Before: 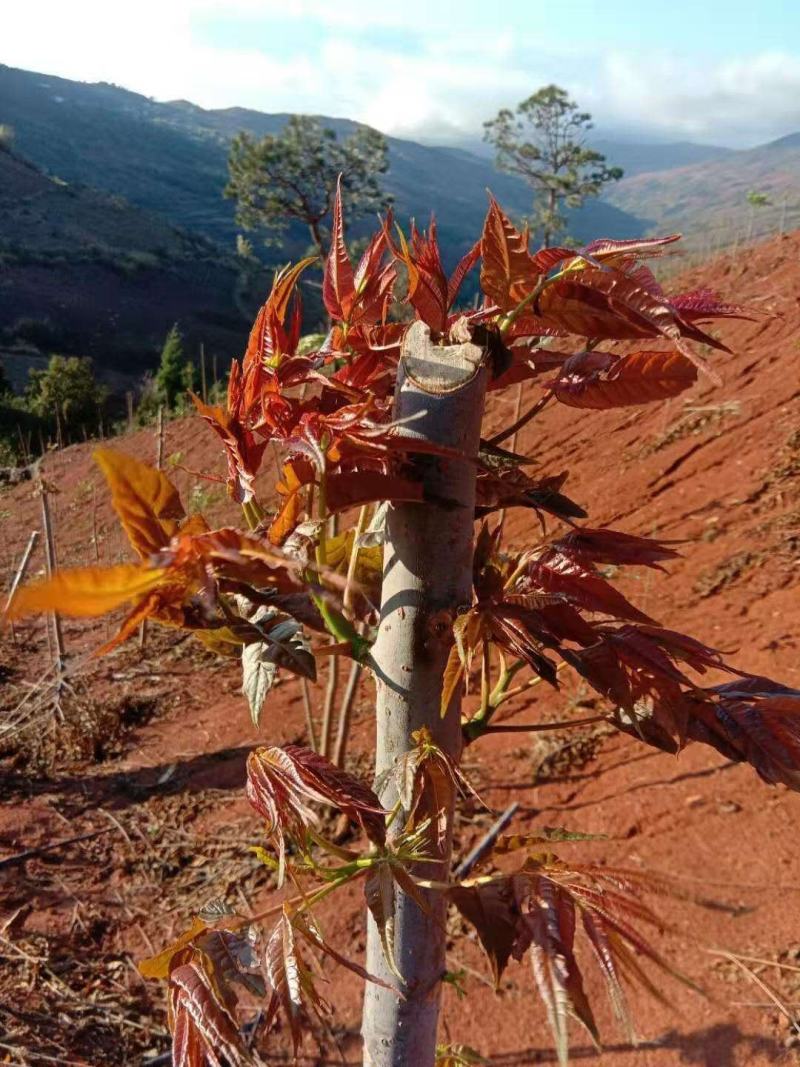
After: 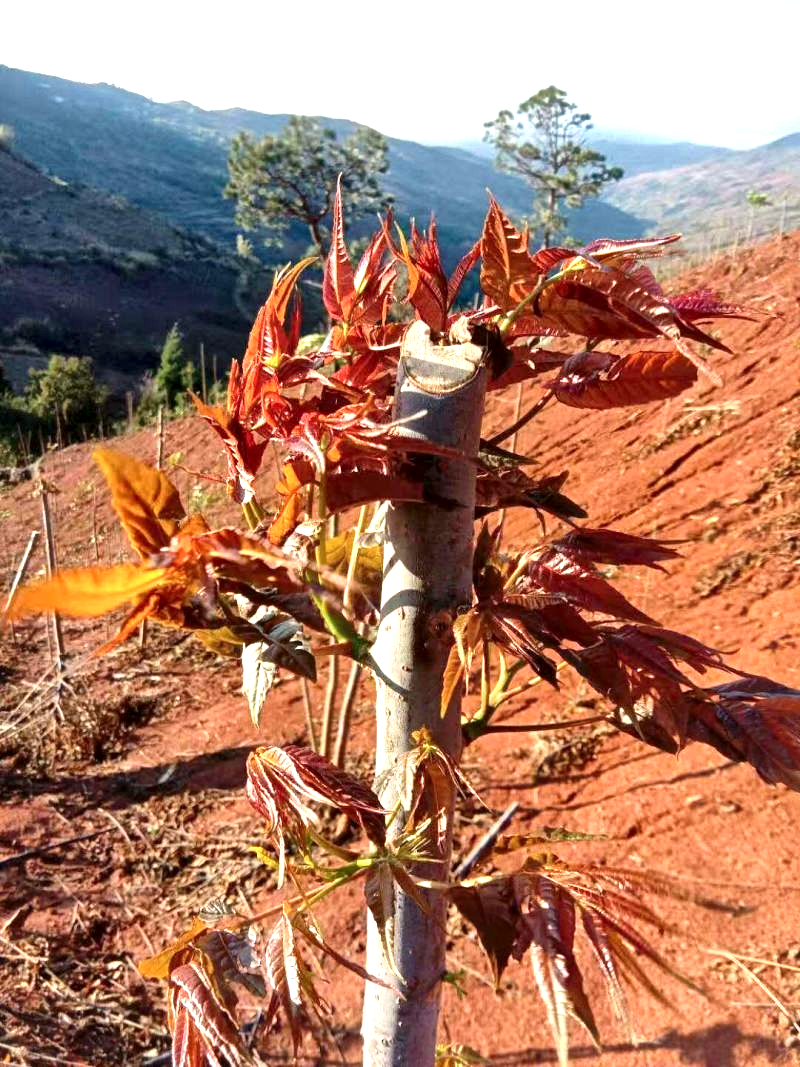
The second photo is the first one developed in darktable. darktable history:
local contrast: mode bilateral grid, contrast 20, coarseness 50, detail 179%, midtone range 0.2
exposure: black level correction 0, exposure 1 EV, compensate exposure bias true, compensate highlight preservation false
